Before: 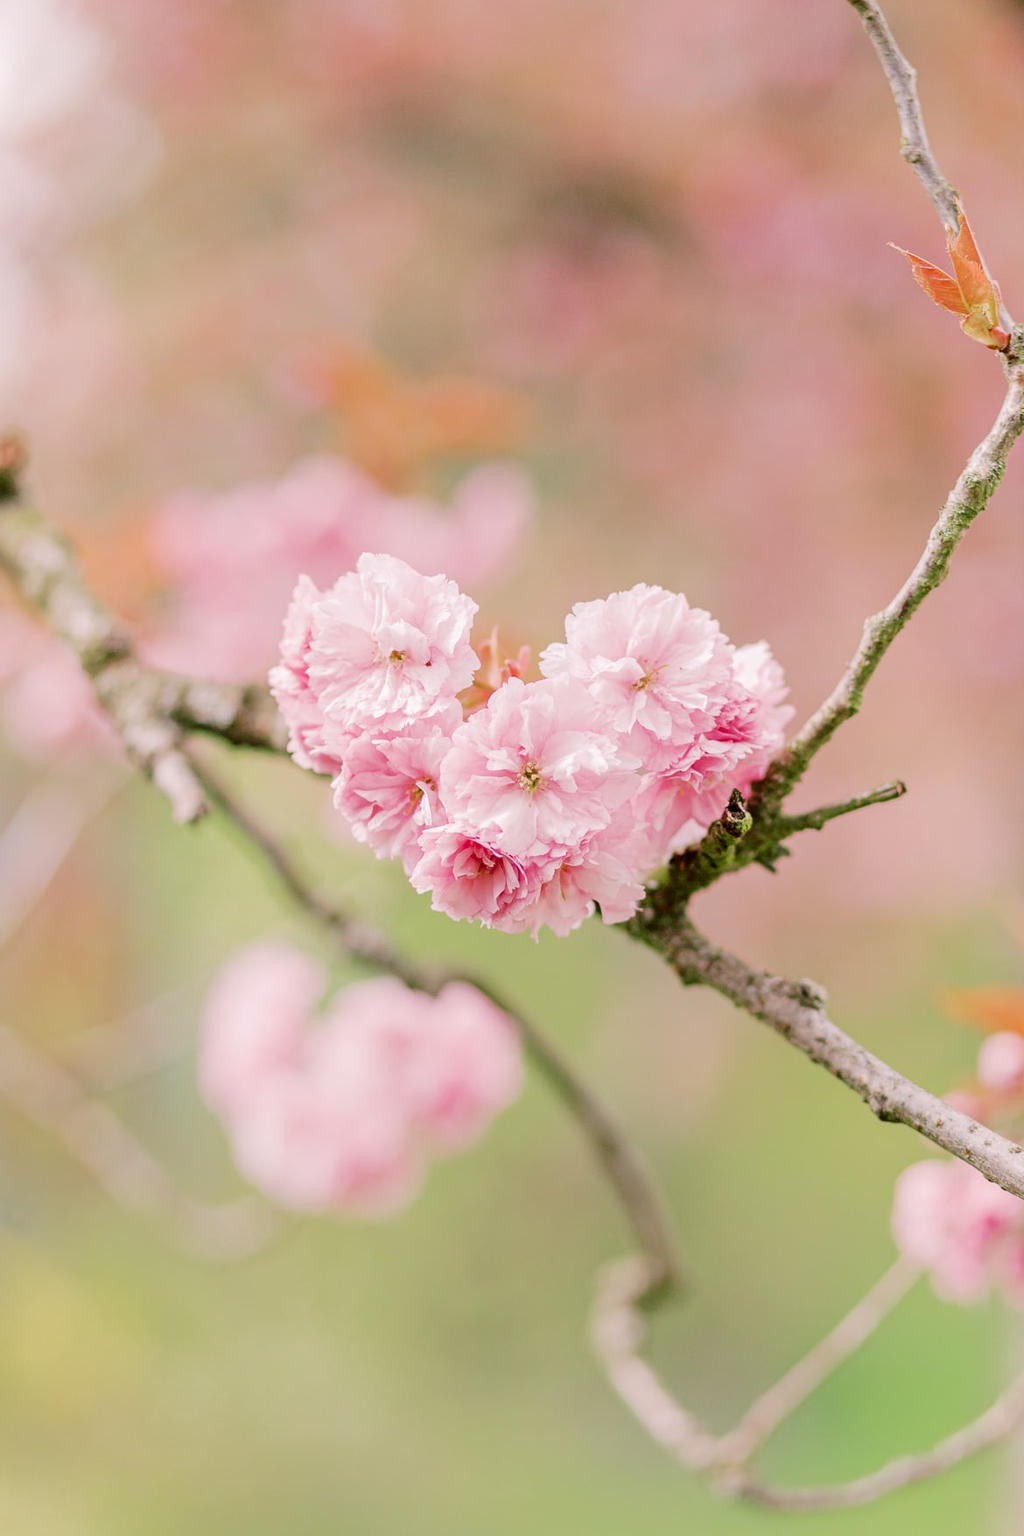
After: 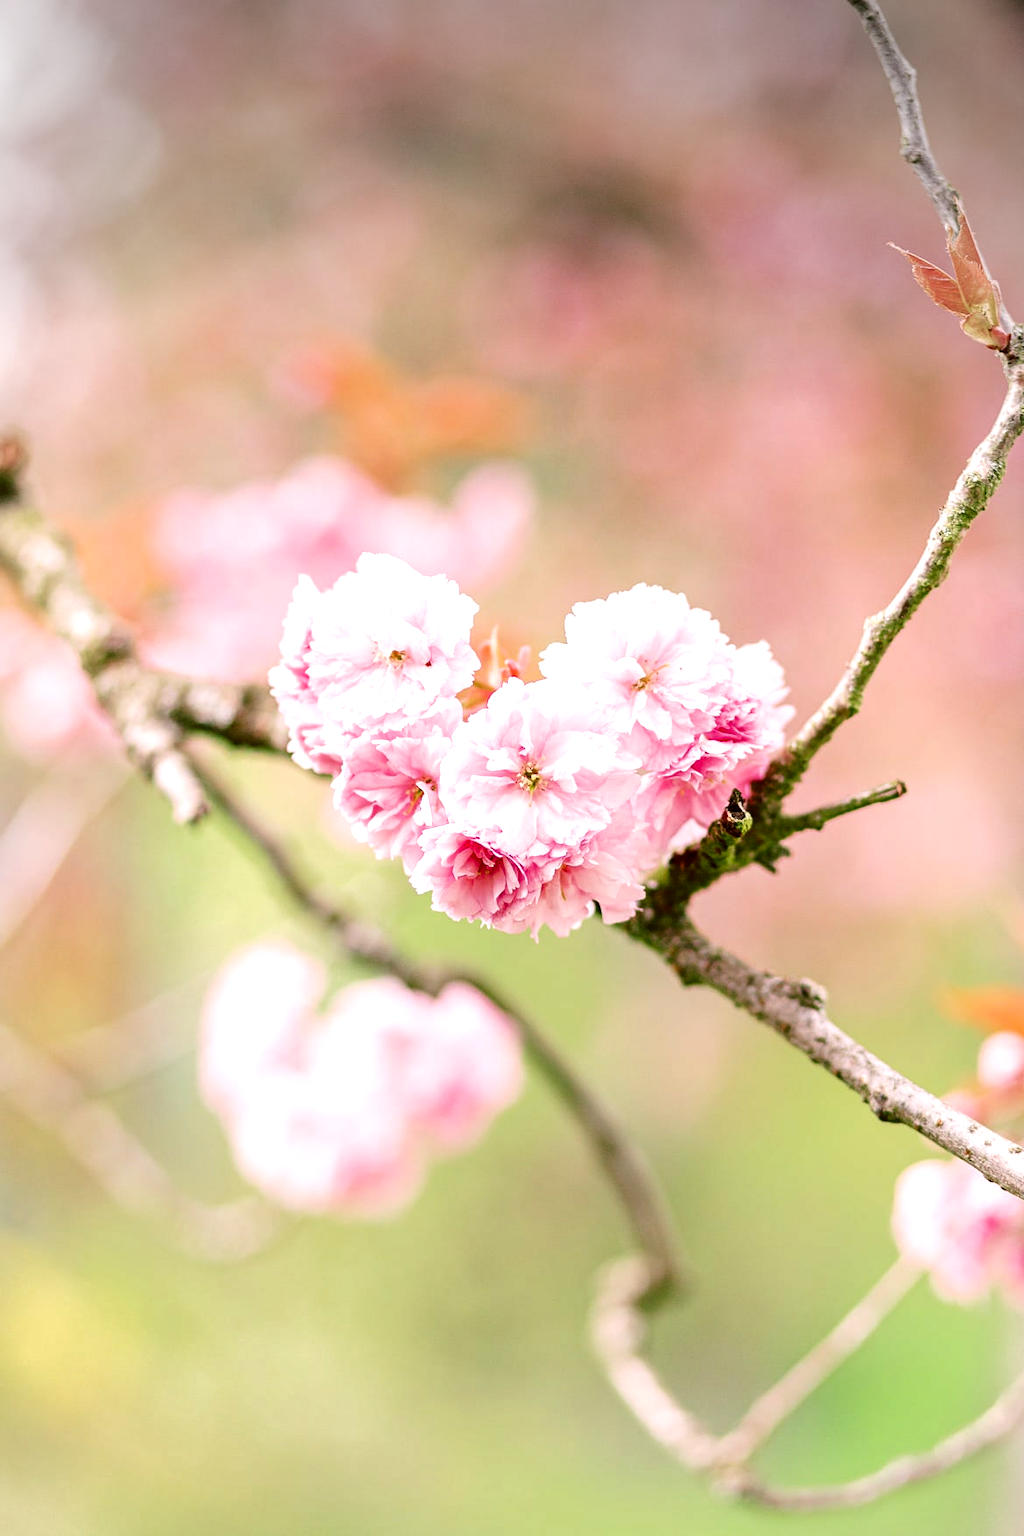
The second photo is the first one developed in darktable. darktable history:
exposure: black level correction 0, exposure 0.694 EV, compensate highlight preservation false
vignetting: center (-0.028, 0.244)
contrast brightness saturation: brightness -0.198, saturation 0.081
